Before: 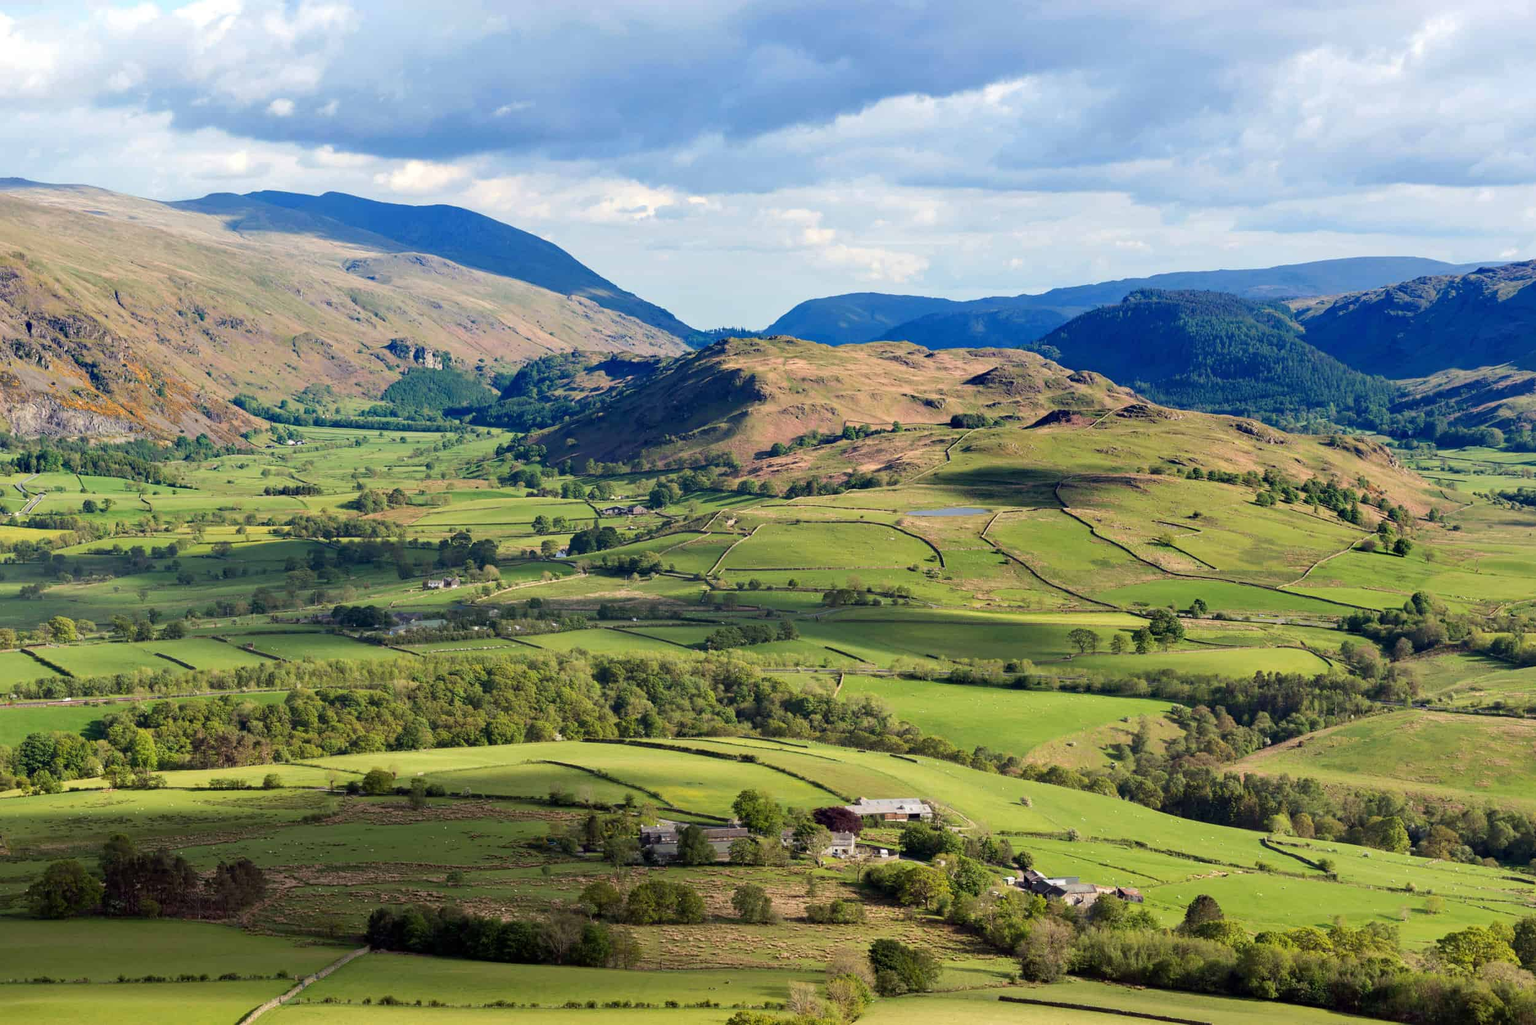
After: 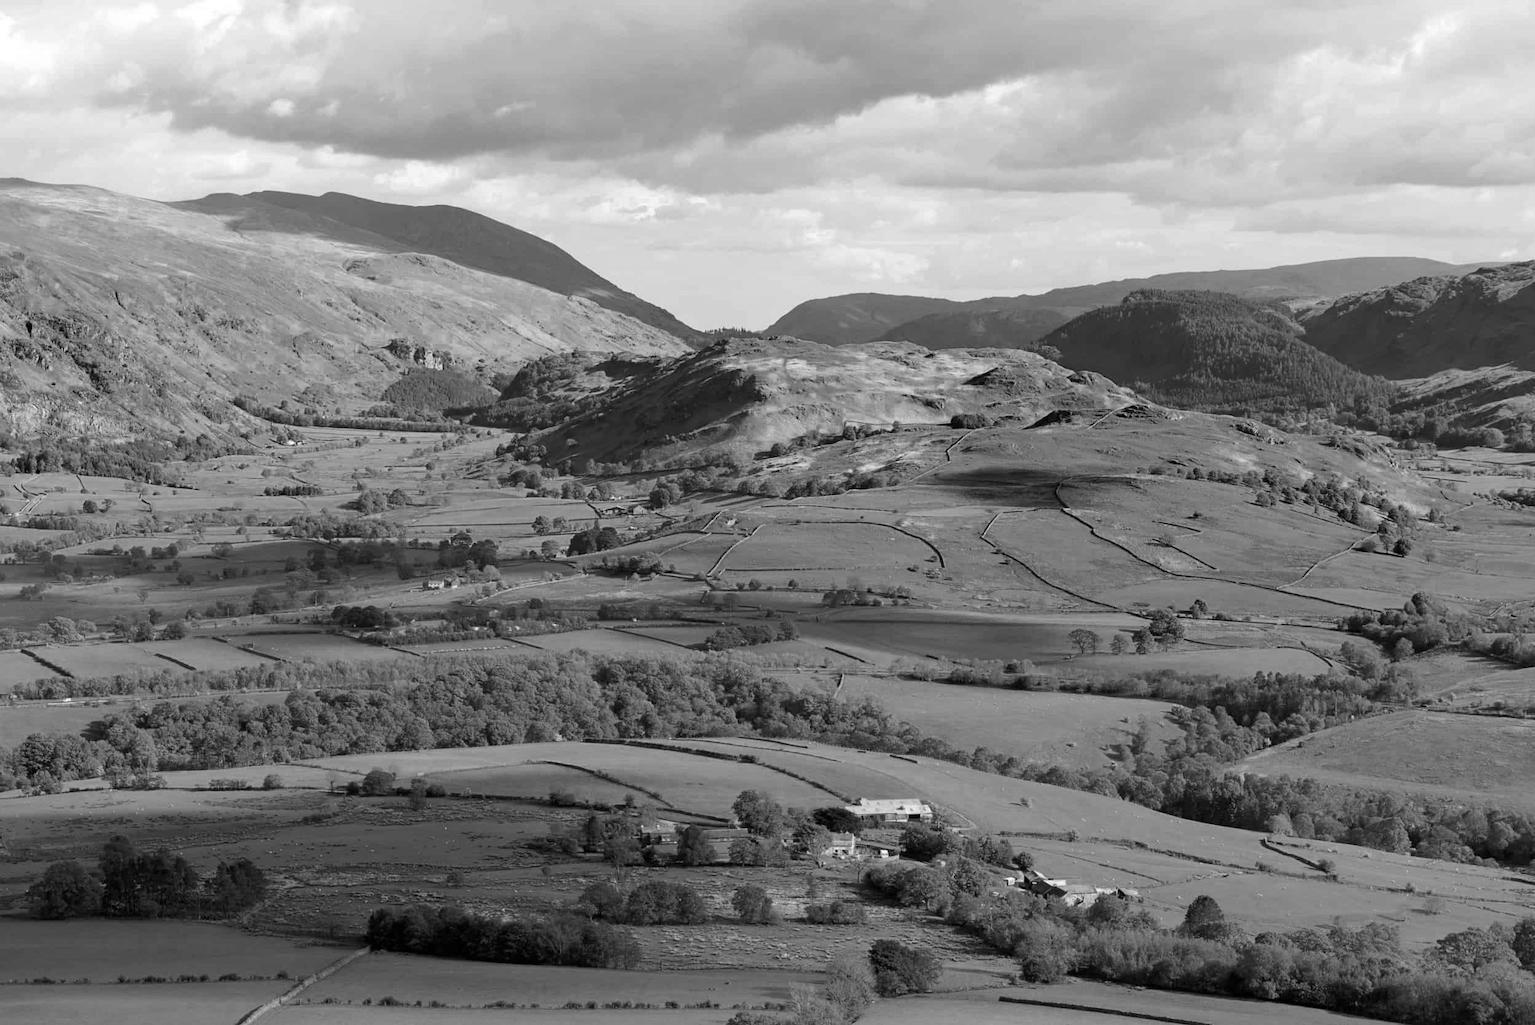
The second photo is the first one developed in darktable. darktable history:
color zones: curves: ch0 [(0.006, 0.385) (0.143, 0.563) (0.243, 0.321) (0.352, 0.464) (0.516, 0.456) (0.625, 0.5) (0.75, 0.5) (0.875, 0.5)]; ch1 [(0, 0.5) (0.134, 0.504) (0.246, 0.463) (0.421, 0.515) (0.5, 0.56) (0.625, 0.5) (0.75, 0.5) (0.875, 0.5)]; ch2 [(0, 0.5) (0.131, 0.426) (0.307, 0.289) (0.38, 0.188) (0.513, 0.216) (0.625, 0.548) (0.75, 0.468) (0.838, 0.396) (0.971, 0.311)]
monochrome: on, module defaults
